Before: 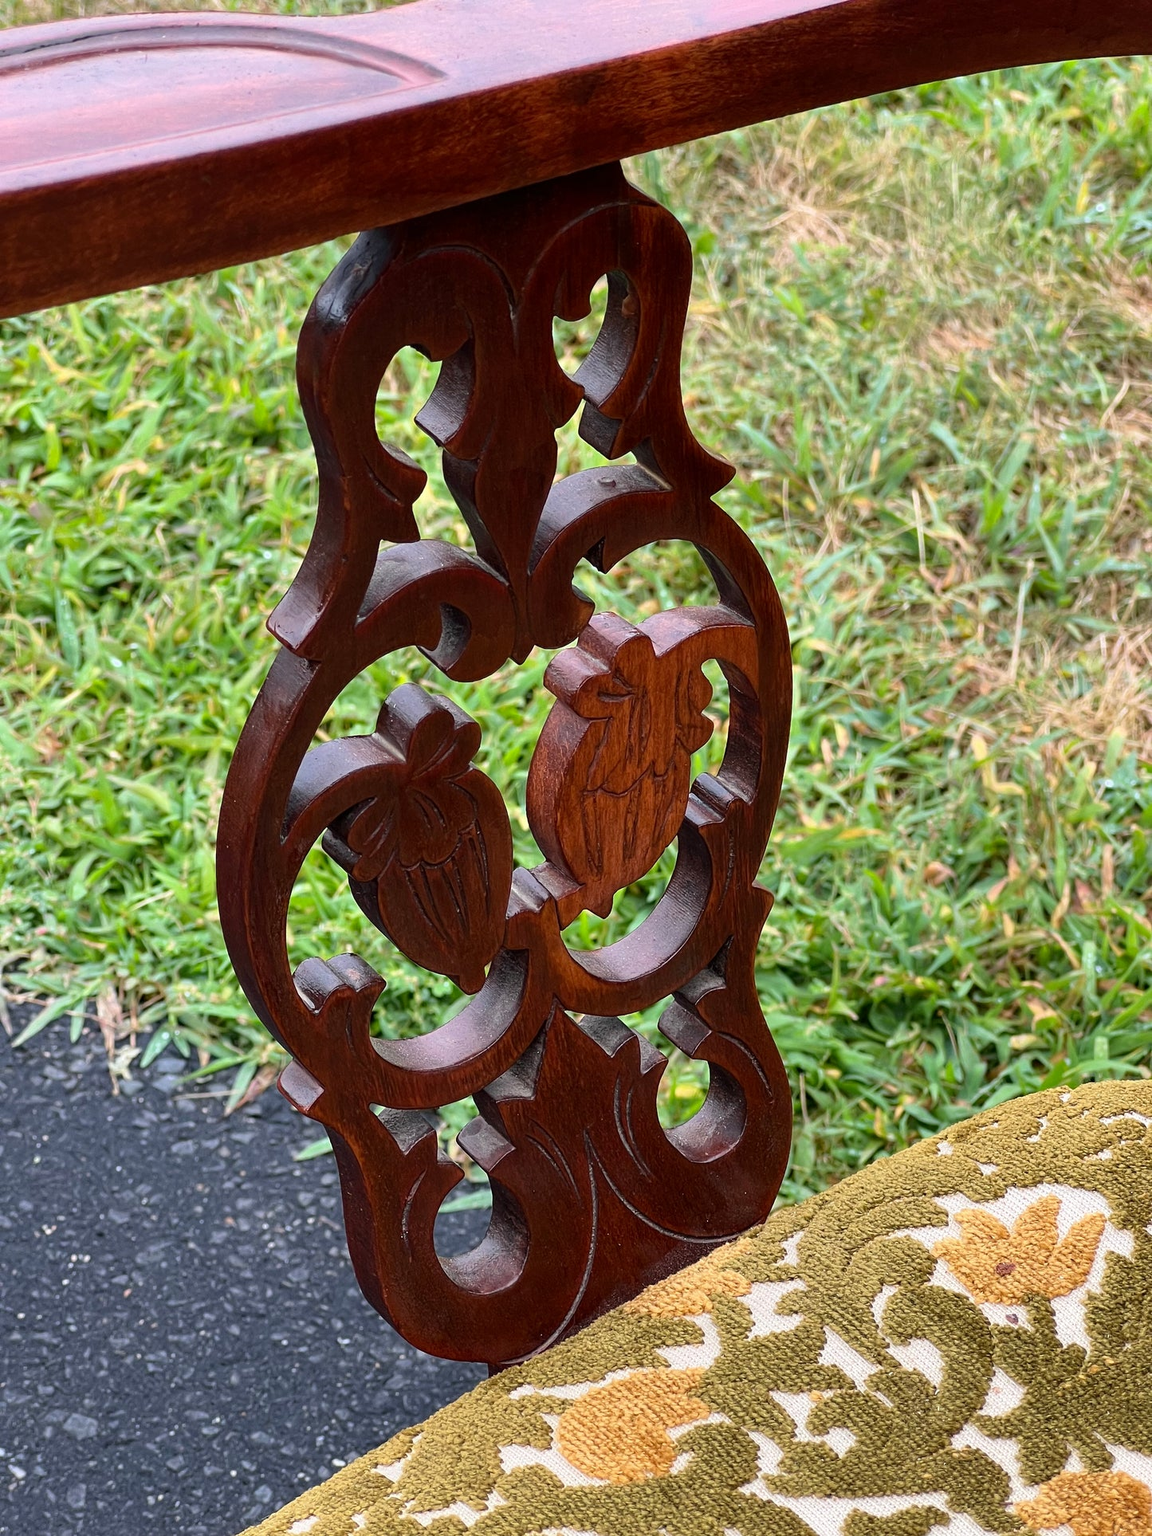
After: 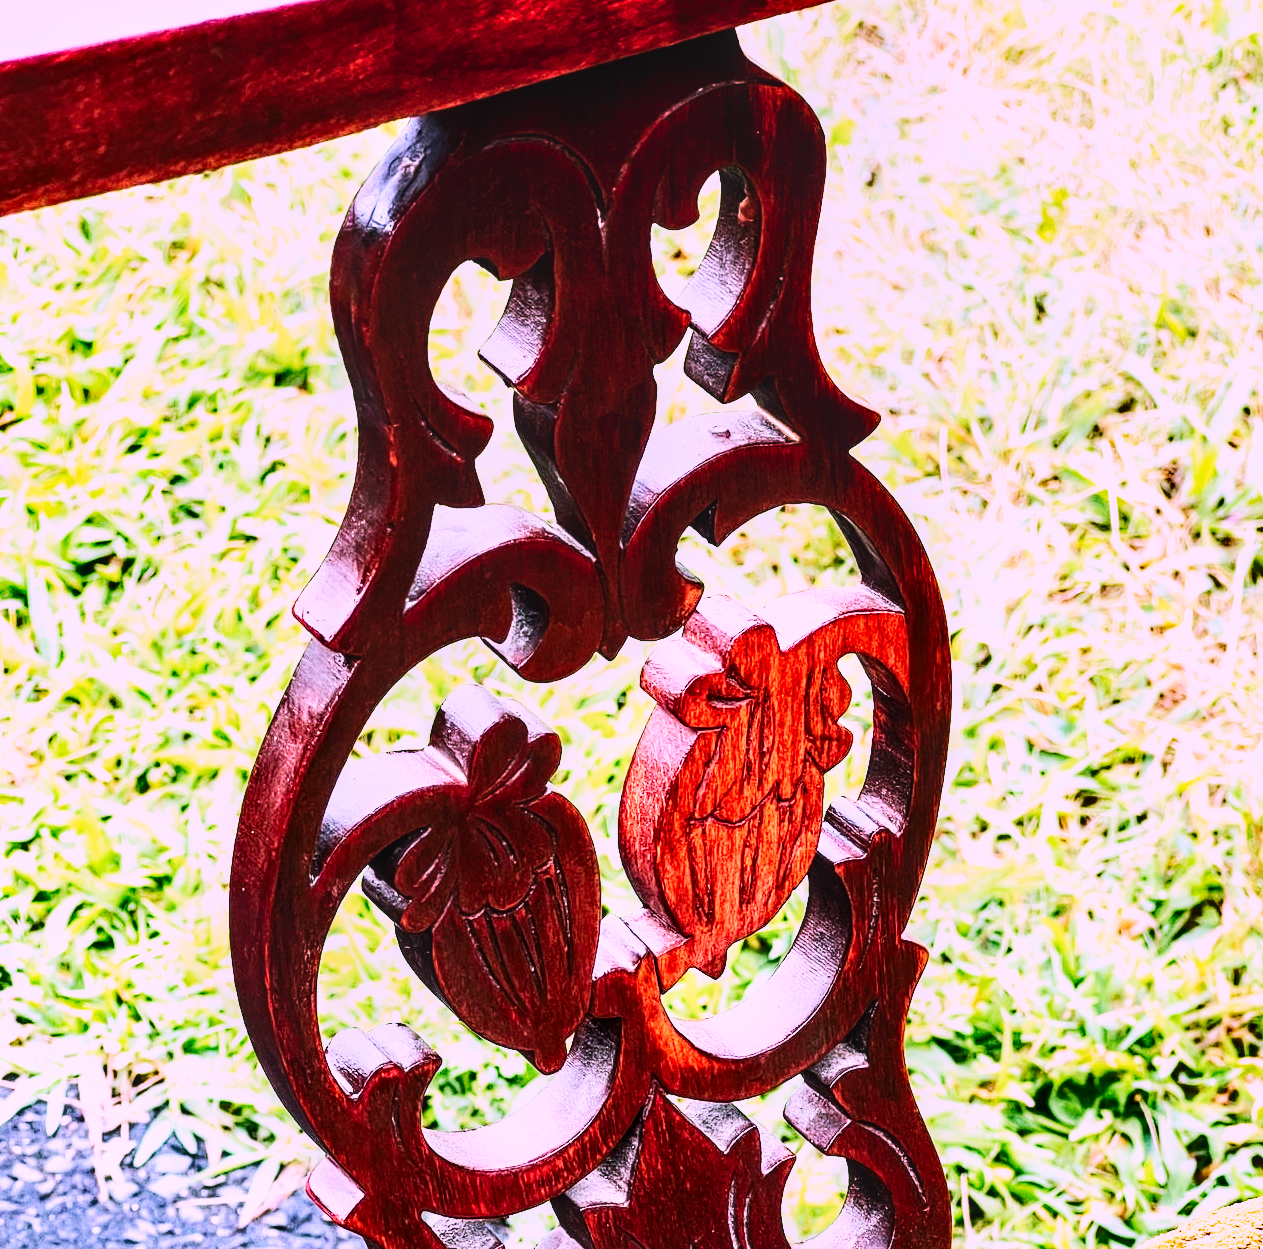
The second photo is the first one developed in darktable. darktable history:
contrast brightness saturation: contrast 0.218
local contrast: on, module defaults
exposure: exposure 0.605 EV, compensate highlight preservation false
crop: left 2.95%, top 8.989%, right 9.615%, bottom 26.177%
color correction: highlights a* 15.73, highlights b* -20.2
base curve: curves: ch0 [(0, 0) (0.007, 0.004) (0.027, 0.03) (0.046, 0.07) (0.207, 0.54) (0.442, 0.872) (0.673, 0.972) (1, 1)], preserve colors none
shadows and highlights: soften with gaussian
tone curve: curves: ch0 [(0, 0) (0.051, 0.03) (0.096, 0.071) (0.251, 0.234) (0.461, 0.515) (0.605, 0.692) (0.761, 0.824) (0.881, 0.907) (1, 0.984)]; ch1 [(0, 0) (0.1, 0.038) (0.318, 0.243) (0.399, 0.351) (0.478, 0.469) (0.499, 0.499) (0.534, 0.541) (0.567, 0.592) (0.601, 0.629) (0.666, 0.7) (1, 1)]; ch2 [(0, 0) (0.453, 0.45) (0.479, 0.483) (0.504, 0.499) (0.52, 0.519) (0.541, 0.559) (0.601, 0.622) (0.824, 0.815) (1, 1)], color space Lab, linked channels, preserve colors none
